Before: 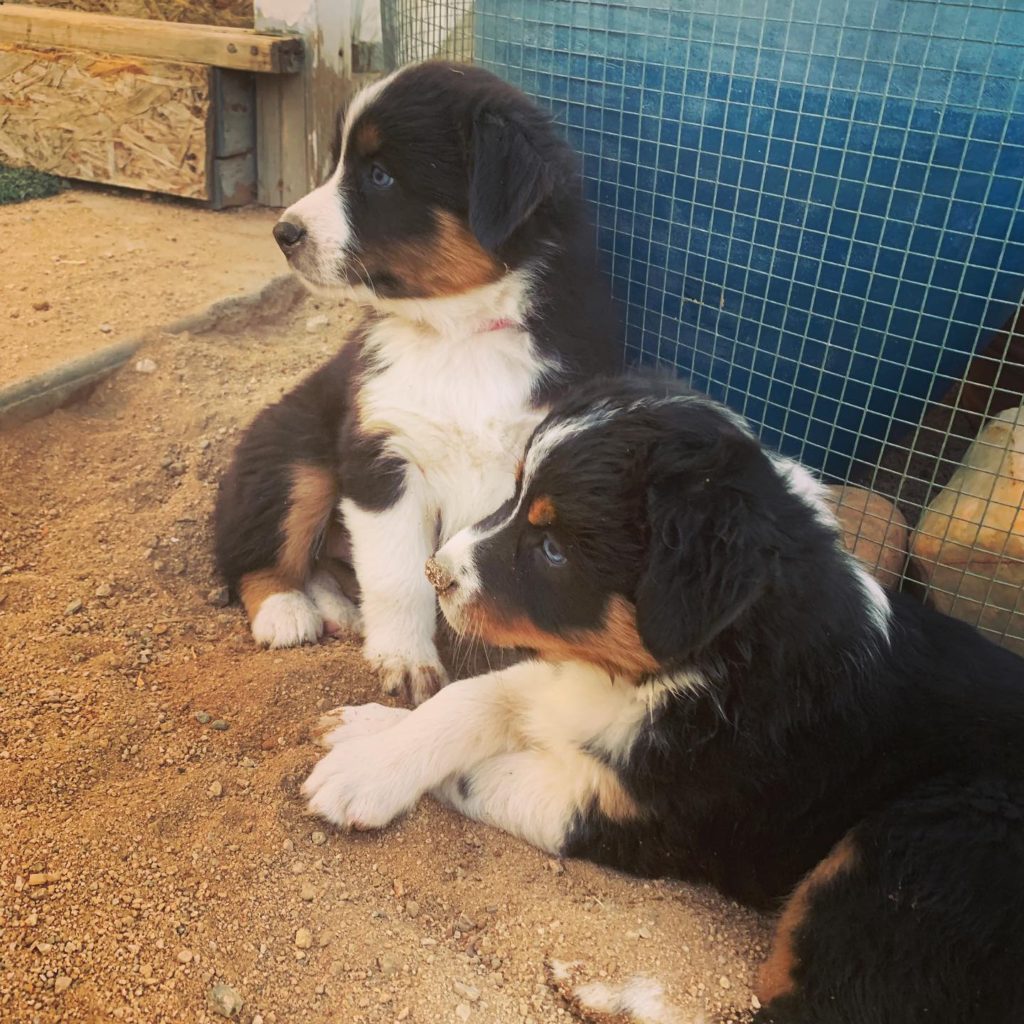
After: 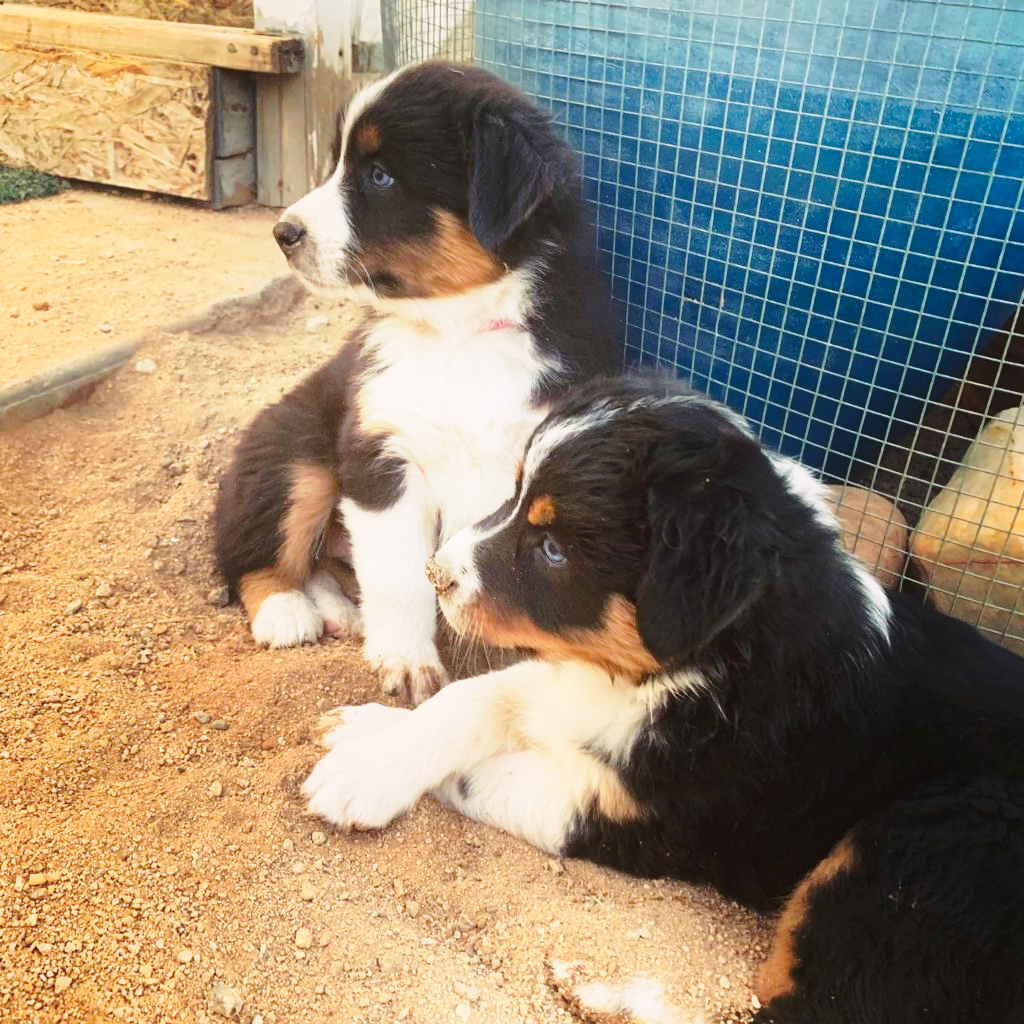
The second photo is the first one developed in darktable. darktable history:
base curve: curves: ch0 [(0, 0) (0.028, 0.03) (0.121, 0.232) (0.46, 0.748) (0.859, 0.968) (1, 1)], preserve colors none
color zones: curves: ch0 [(0.018, 0.548) (0.197, 0.654) (0.425, 0.447) (0.605, 0.658) (0.732, 0.579)]; ch1 [(0.105, 0.531) (0.224, 0.531) (0.386, 0.39) (0.618, 0.456) (0.732, 0.456) (0.956, 0.421)]; ch2 [(0.039, 0.583) (0.215, 0.465) (0.399, 0.544) (0.465, 0.548) (0.614, 0.447) (0.724, 0.43) (0.882, 0.623) (0.956, 0.632)], mix -92.55%
